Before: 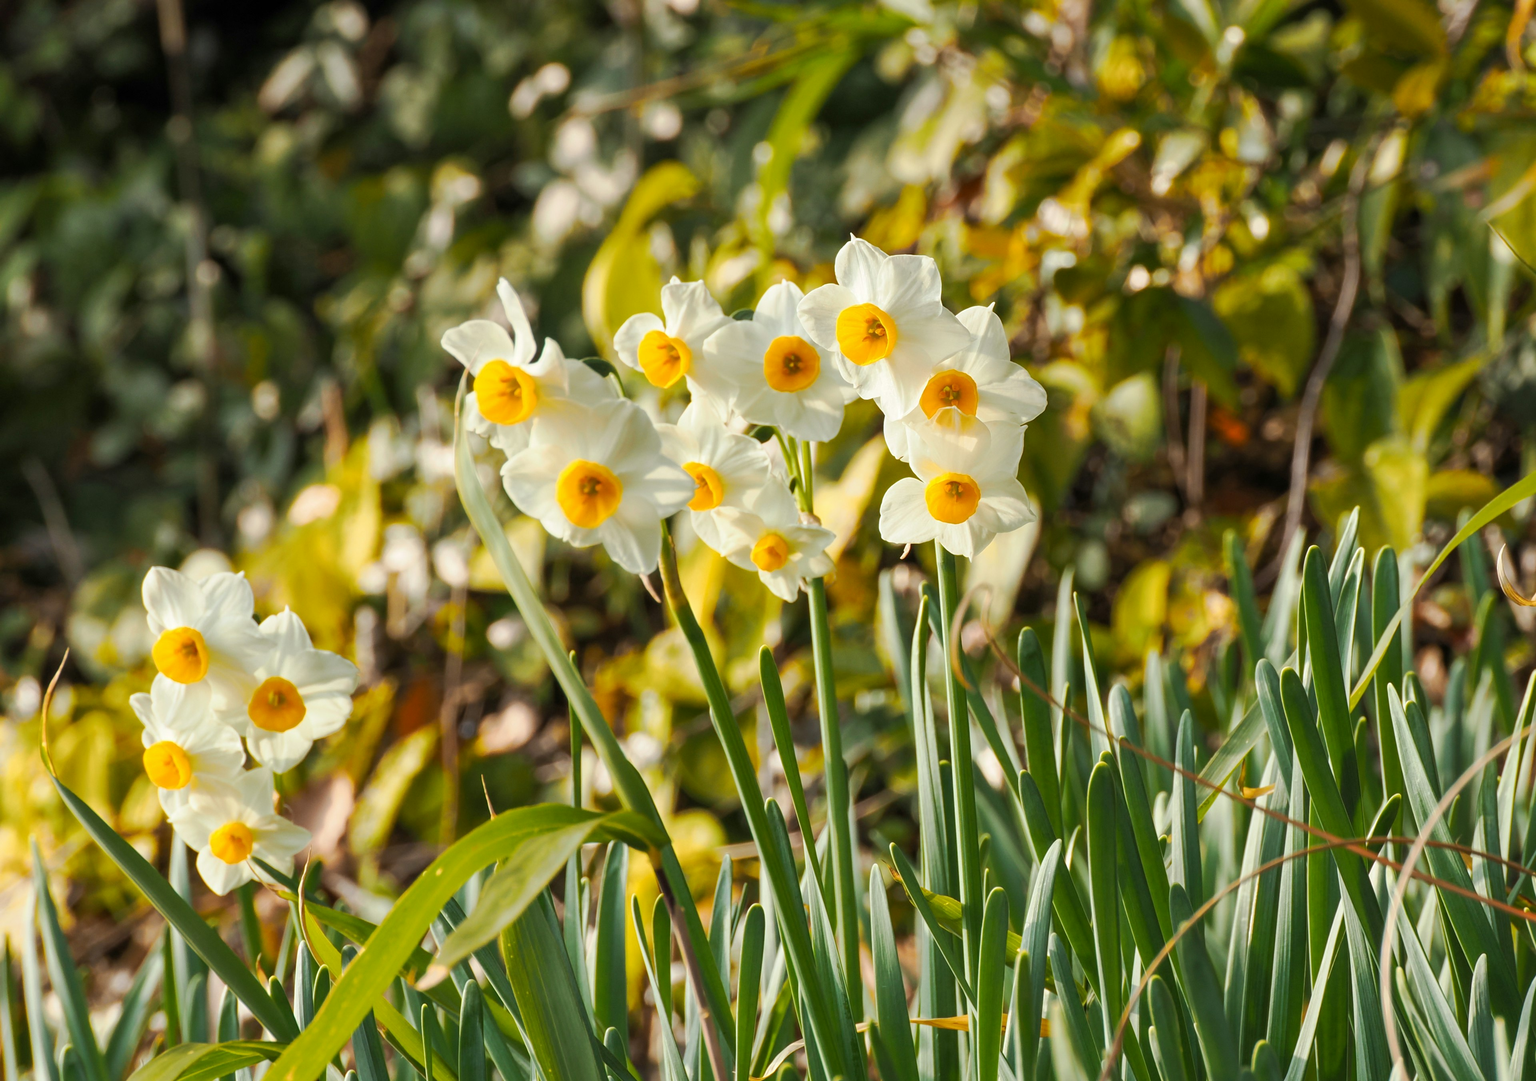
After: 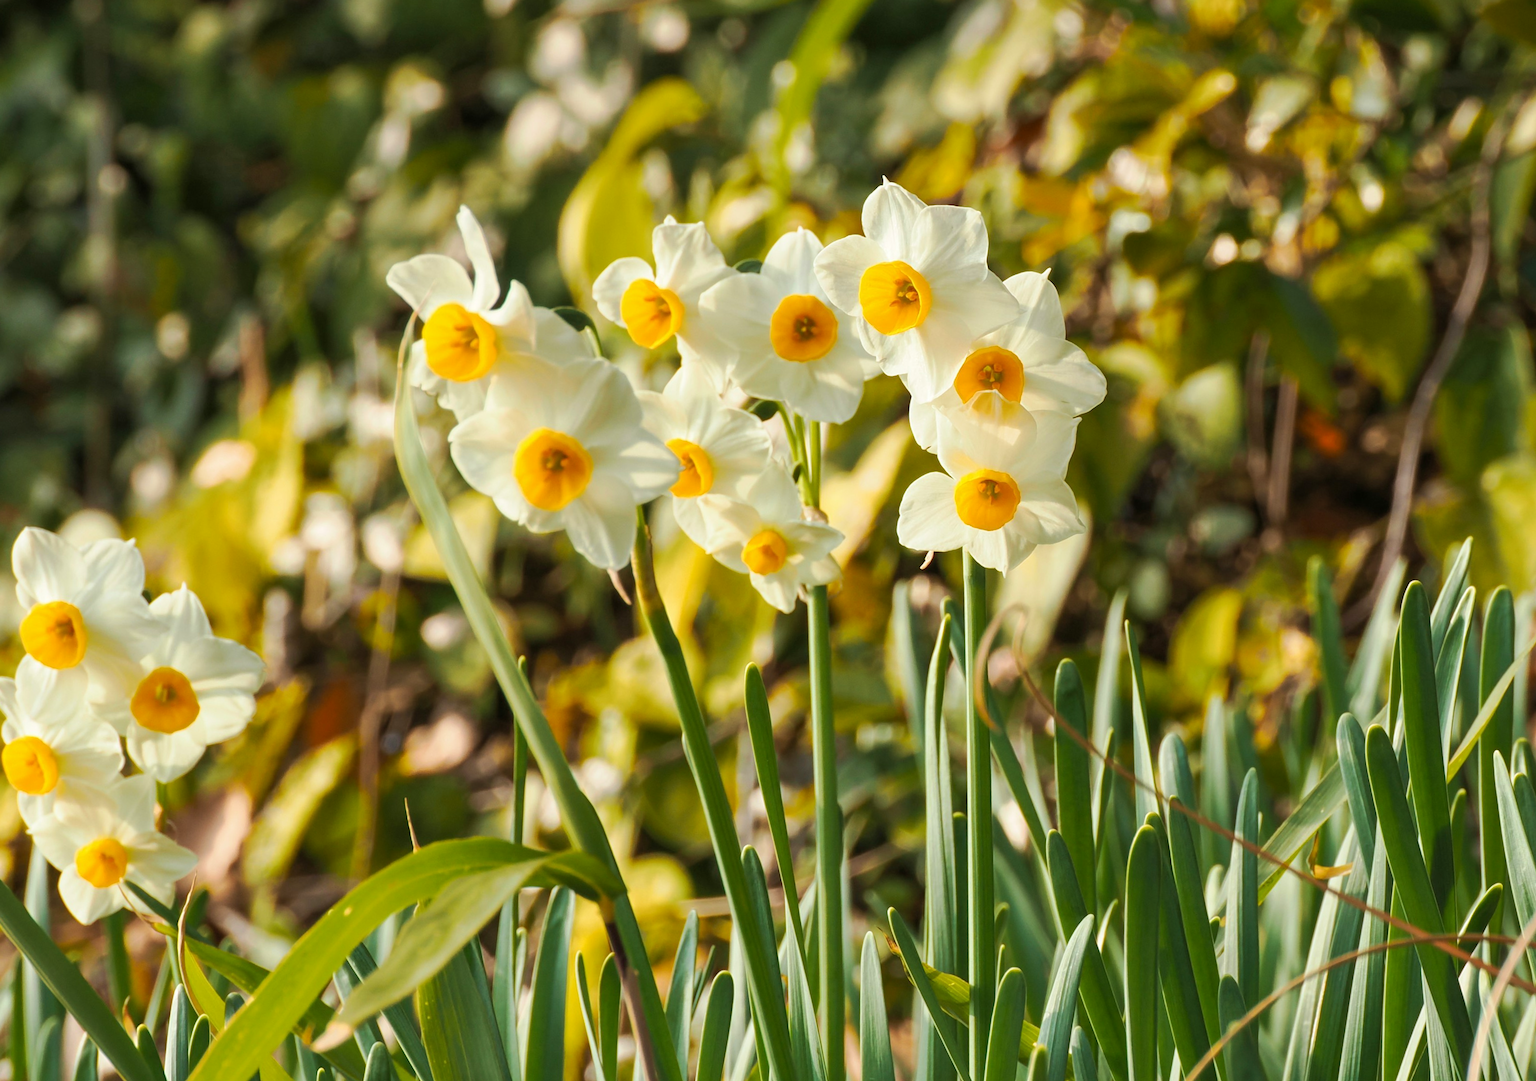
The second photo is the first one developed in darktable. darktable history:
crop and rotate: angle -3.27°, left 5.211%, top 5.211%, right 4.607%, bottom 4.607%
velvia: on, module defaults
